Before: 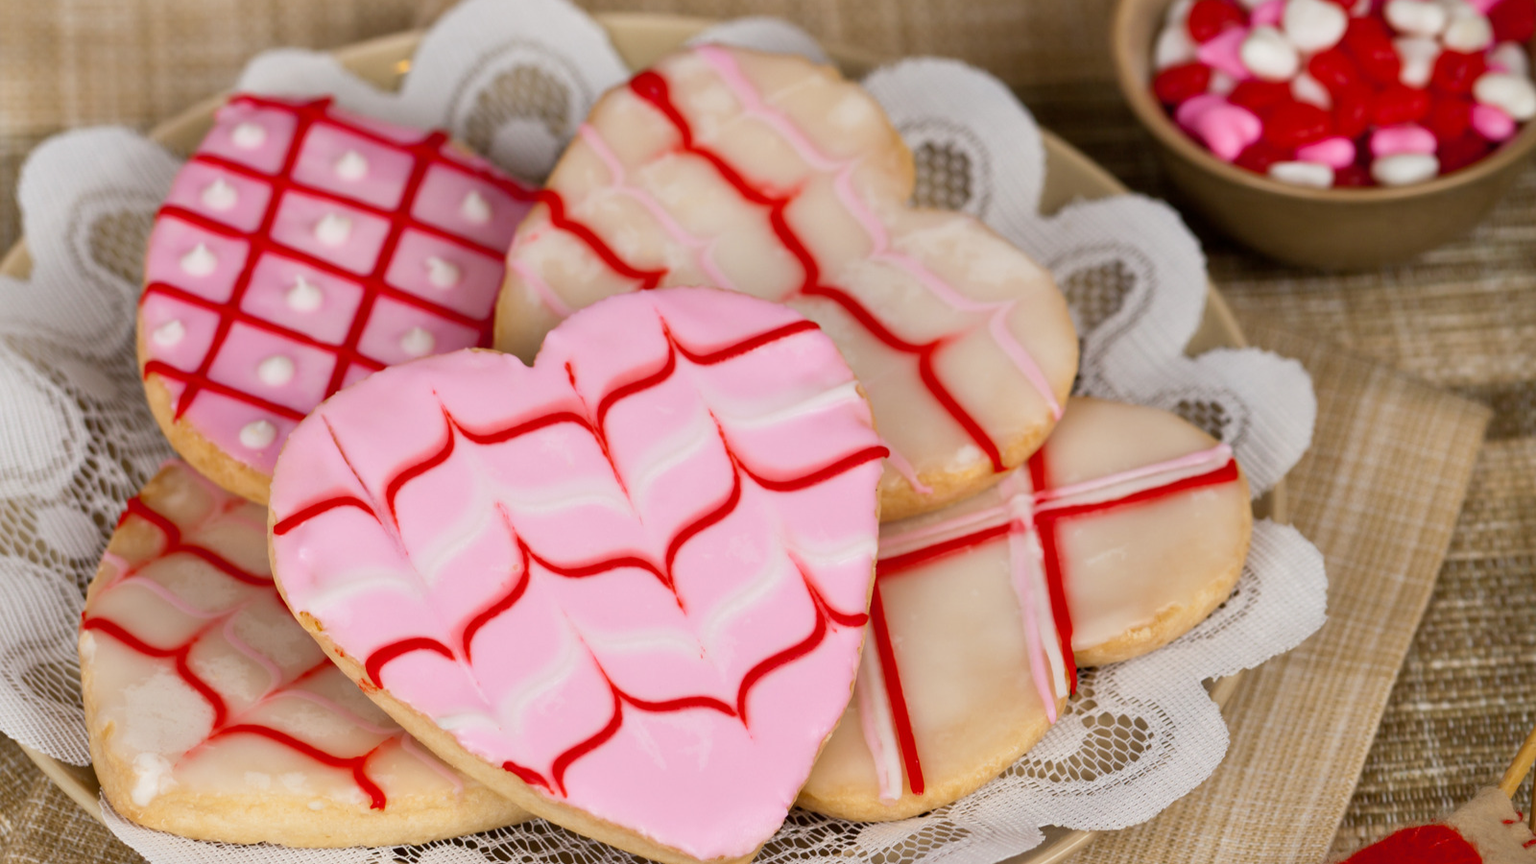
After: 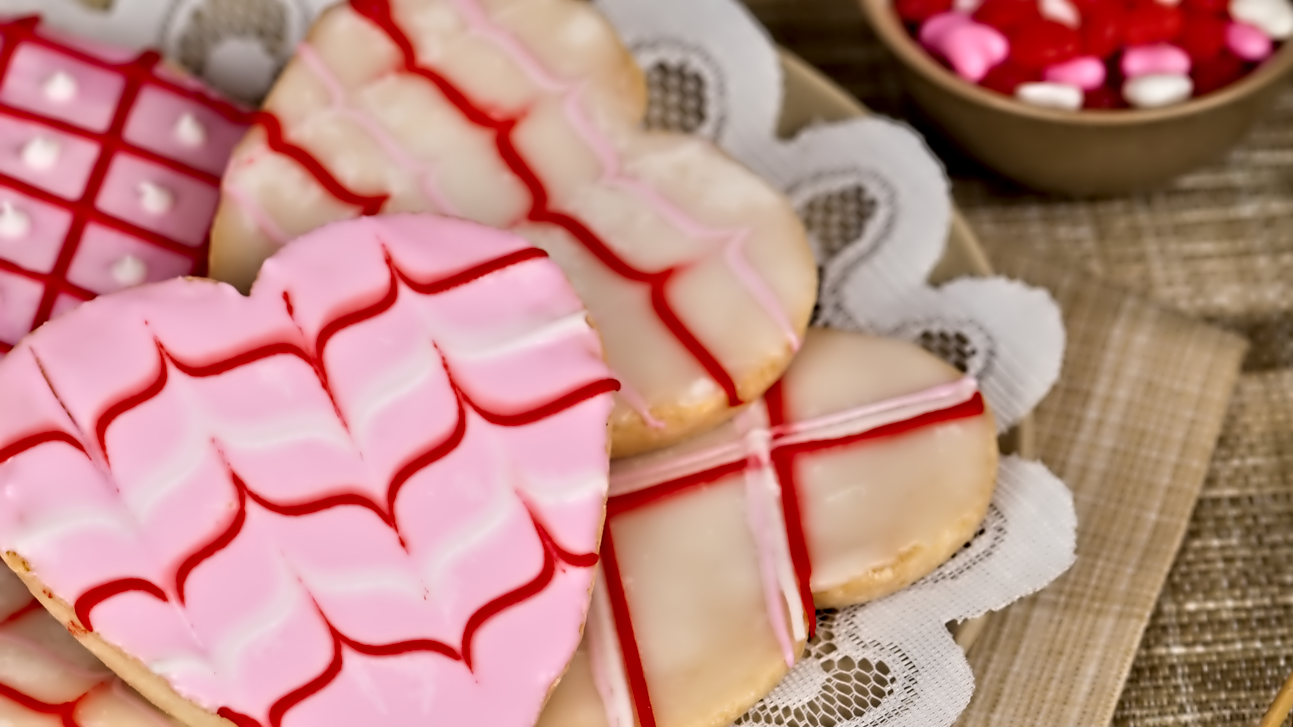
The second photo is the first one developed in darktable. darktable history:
contrast equalizer: octaves 7, y [[0.5, 0.542, 0.583, 0.625, 0.667, 0.708], [0.5 ×6], [0.5 ×6], [0, 0.033, 0.067, 0.1, 0.133, 0.167], [0, 0.05, 0.1, 0.15, 0.2, 0.25]]
white balance: emerald 1
crop: left 19.159%, top 9.58%, bottom 9.58%
